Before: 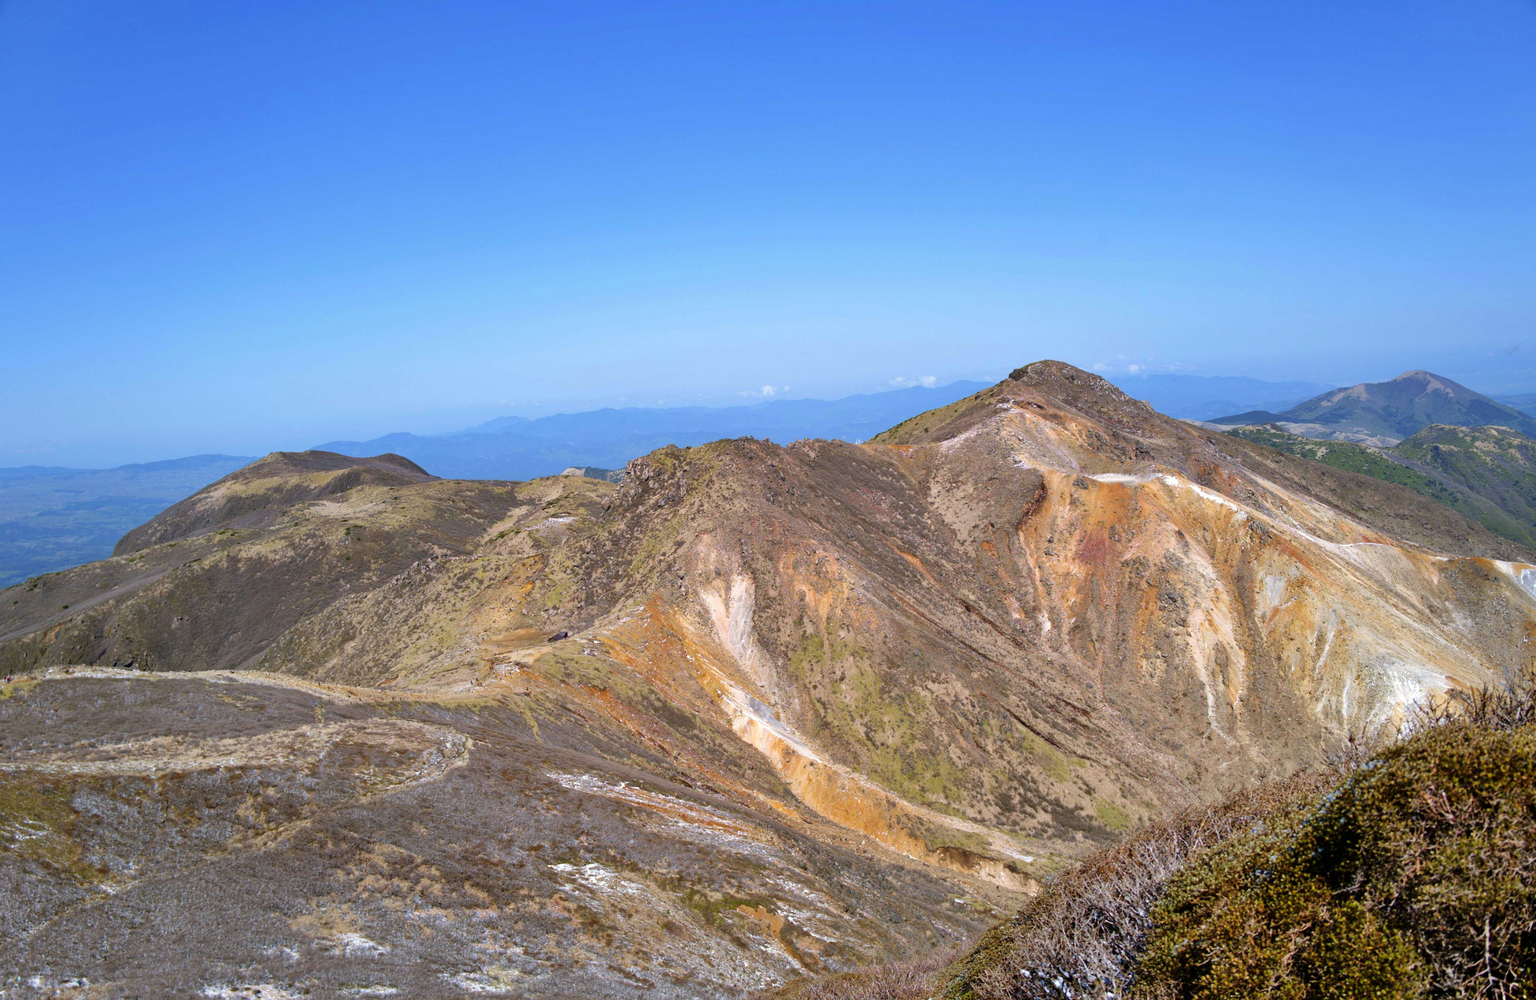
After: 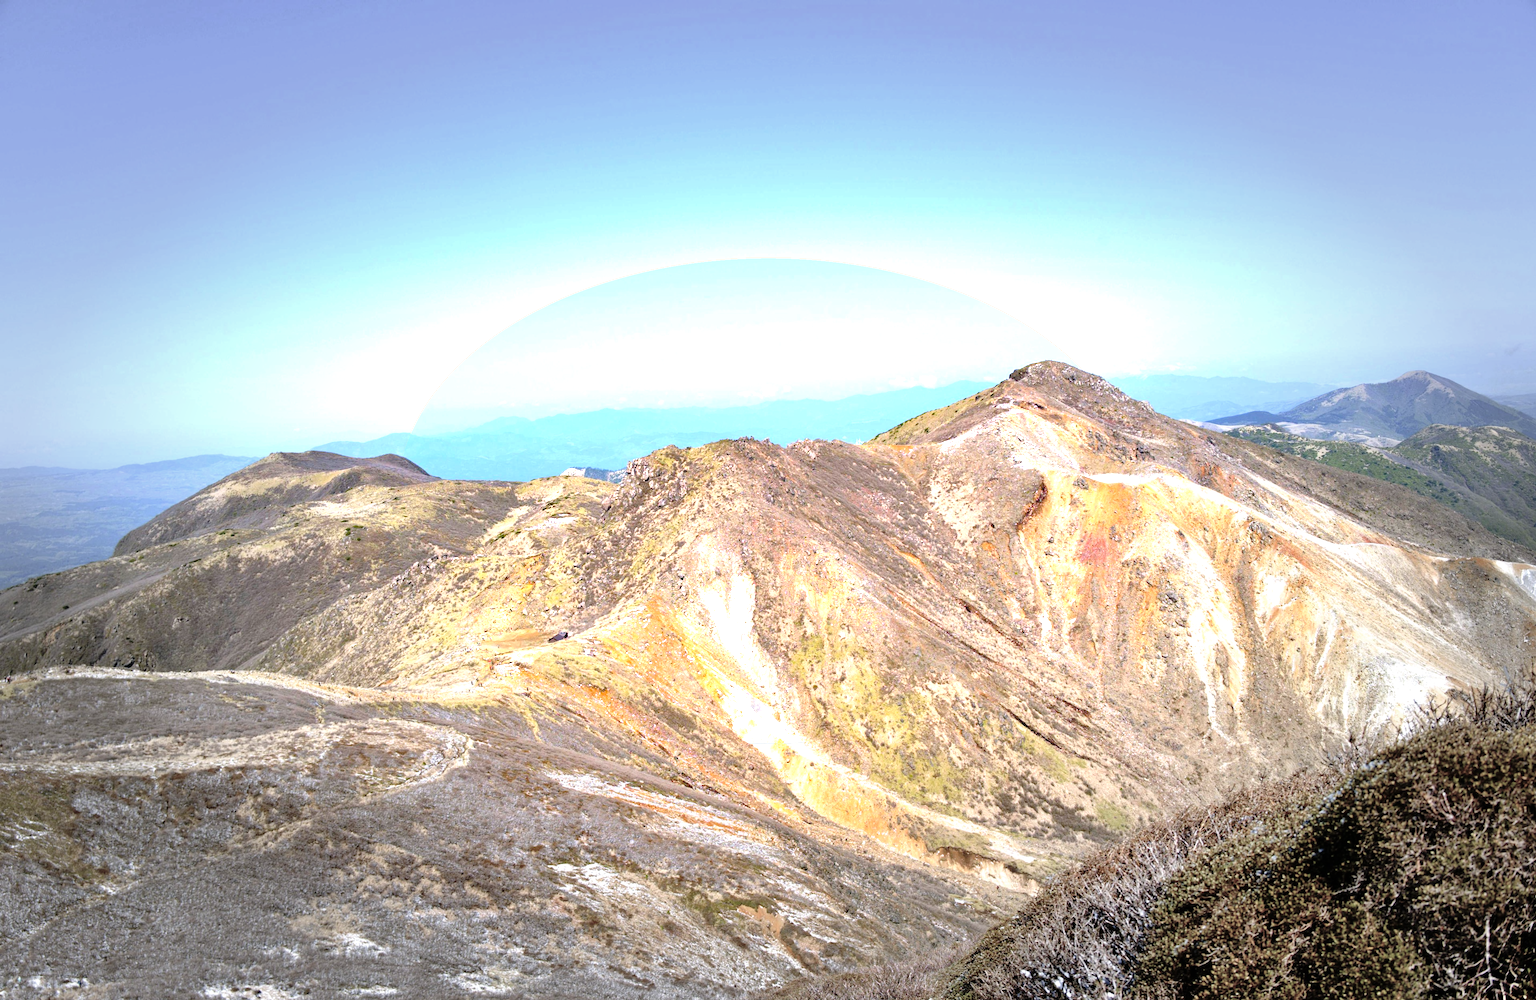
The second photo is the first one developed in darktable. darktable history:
exposure: black level correction 0, exposure 1.45 EV, compensate exposure bias true, compensate highlight preservation false
base curve: curves: ch0 [(0, 0) (0.073, 0.04) (0.157, 0.139) (0.492, 0.492) (0.758, 0.758) (1, 1)], preserve colors none
vignetting: fall-off start 48.41%, automatic ratio true, width/height ratio 1.29, unbound false
